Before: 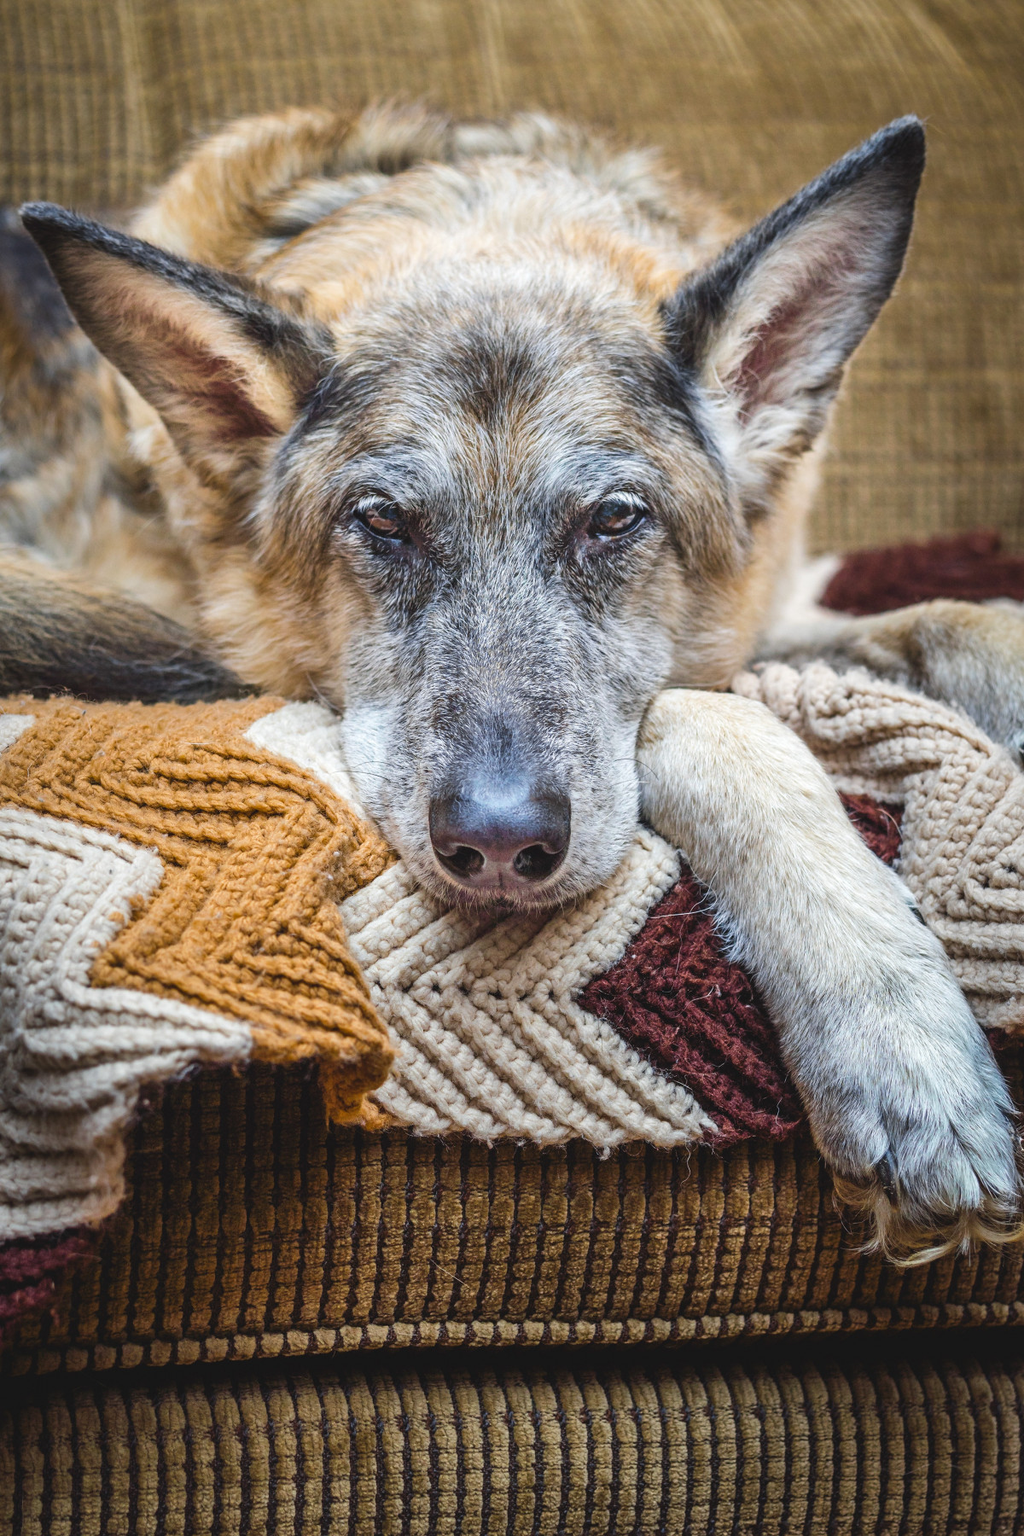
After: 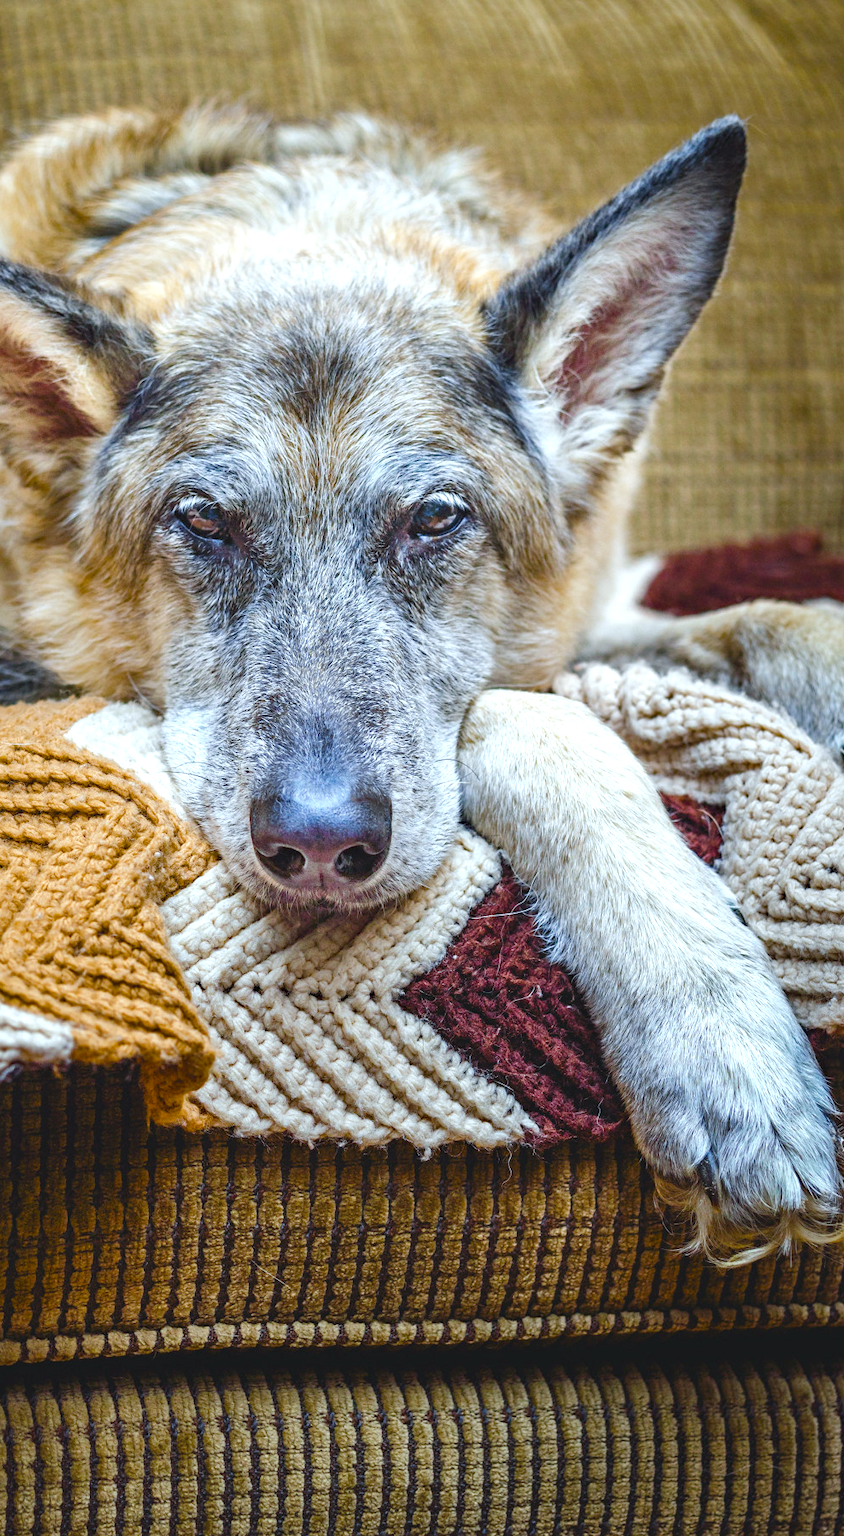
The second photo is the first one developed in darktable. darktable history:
crop: left 17.582%, bottom 0.031%
white balance: red 0.925, blue 1.046
haze removal: compatibility mode true, adaptive false
color balance rgb: perceptual saturation grading › global saturation 20%, perceptual saturation grading › highlights -50%, perceptual saturation grading › shadows 30%, perceptual brilliance grading › global brilliance 10%, perceptual brilliance grading › shadows 15%
